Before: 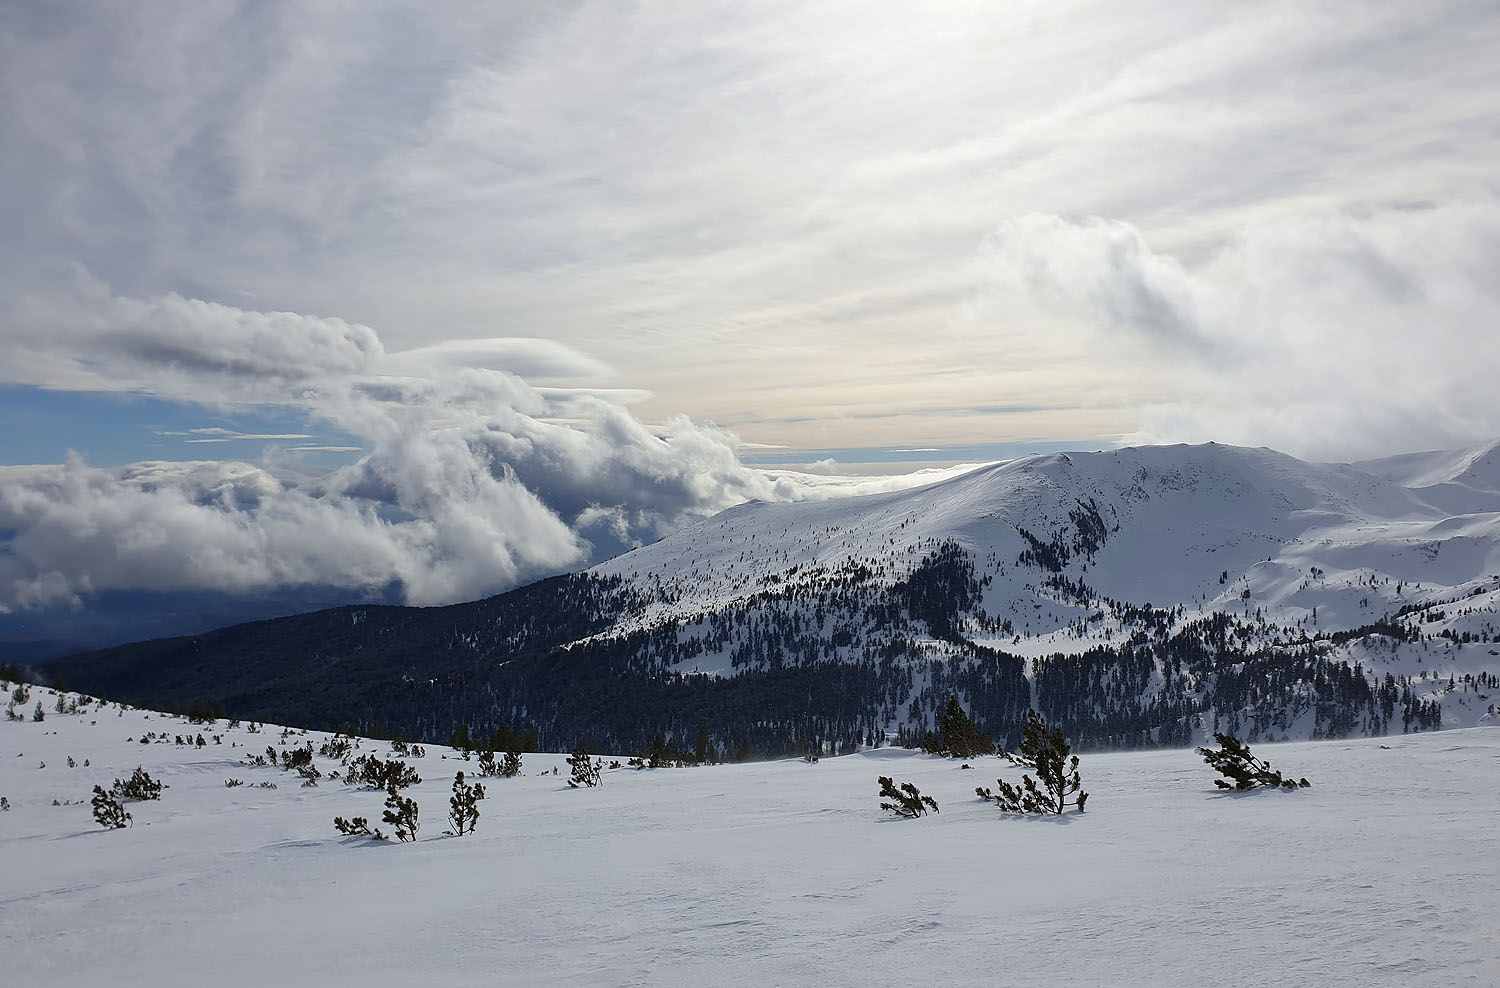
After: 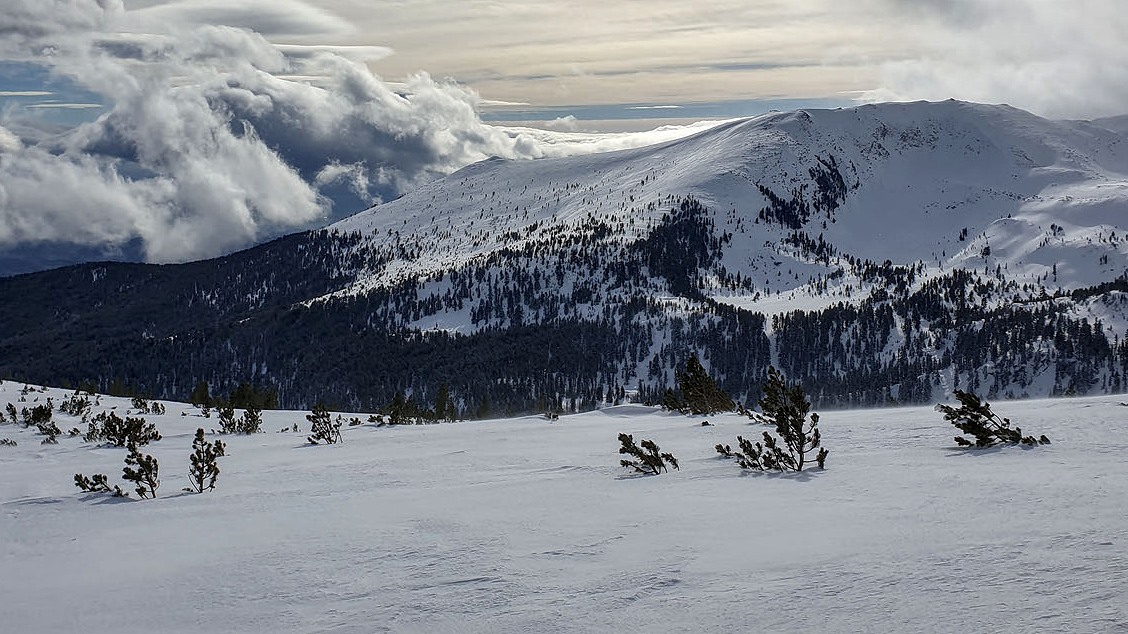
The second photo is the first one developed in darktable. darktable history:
shadows and highlights: soften with gaussian
crop and rotate: left 17.343%, top 34.788%, right 7.406%, bottom 0.992%
local contrast: highlights 63%, detail 143%, midtone range 0.432
